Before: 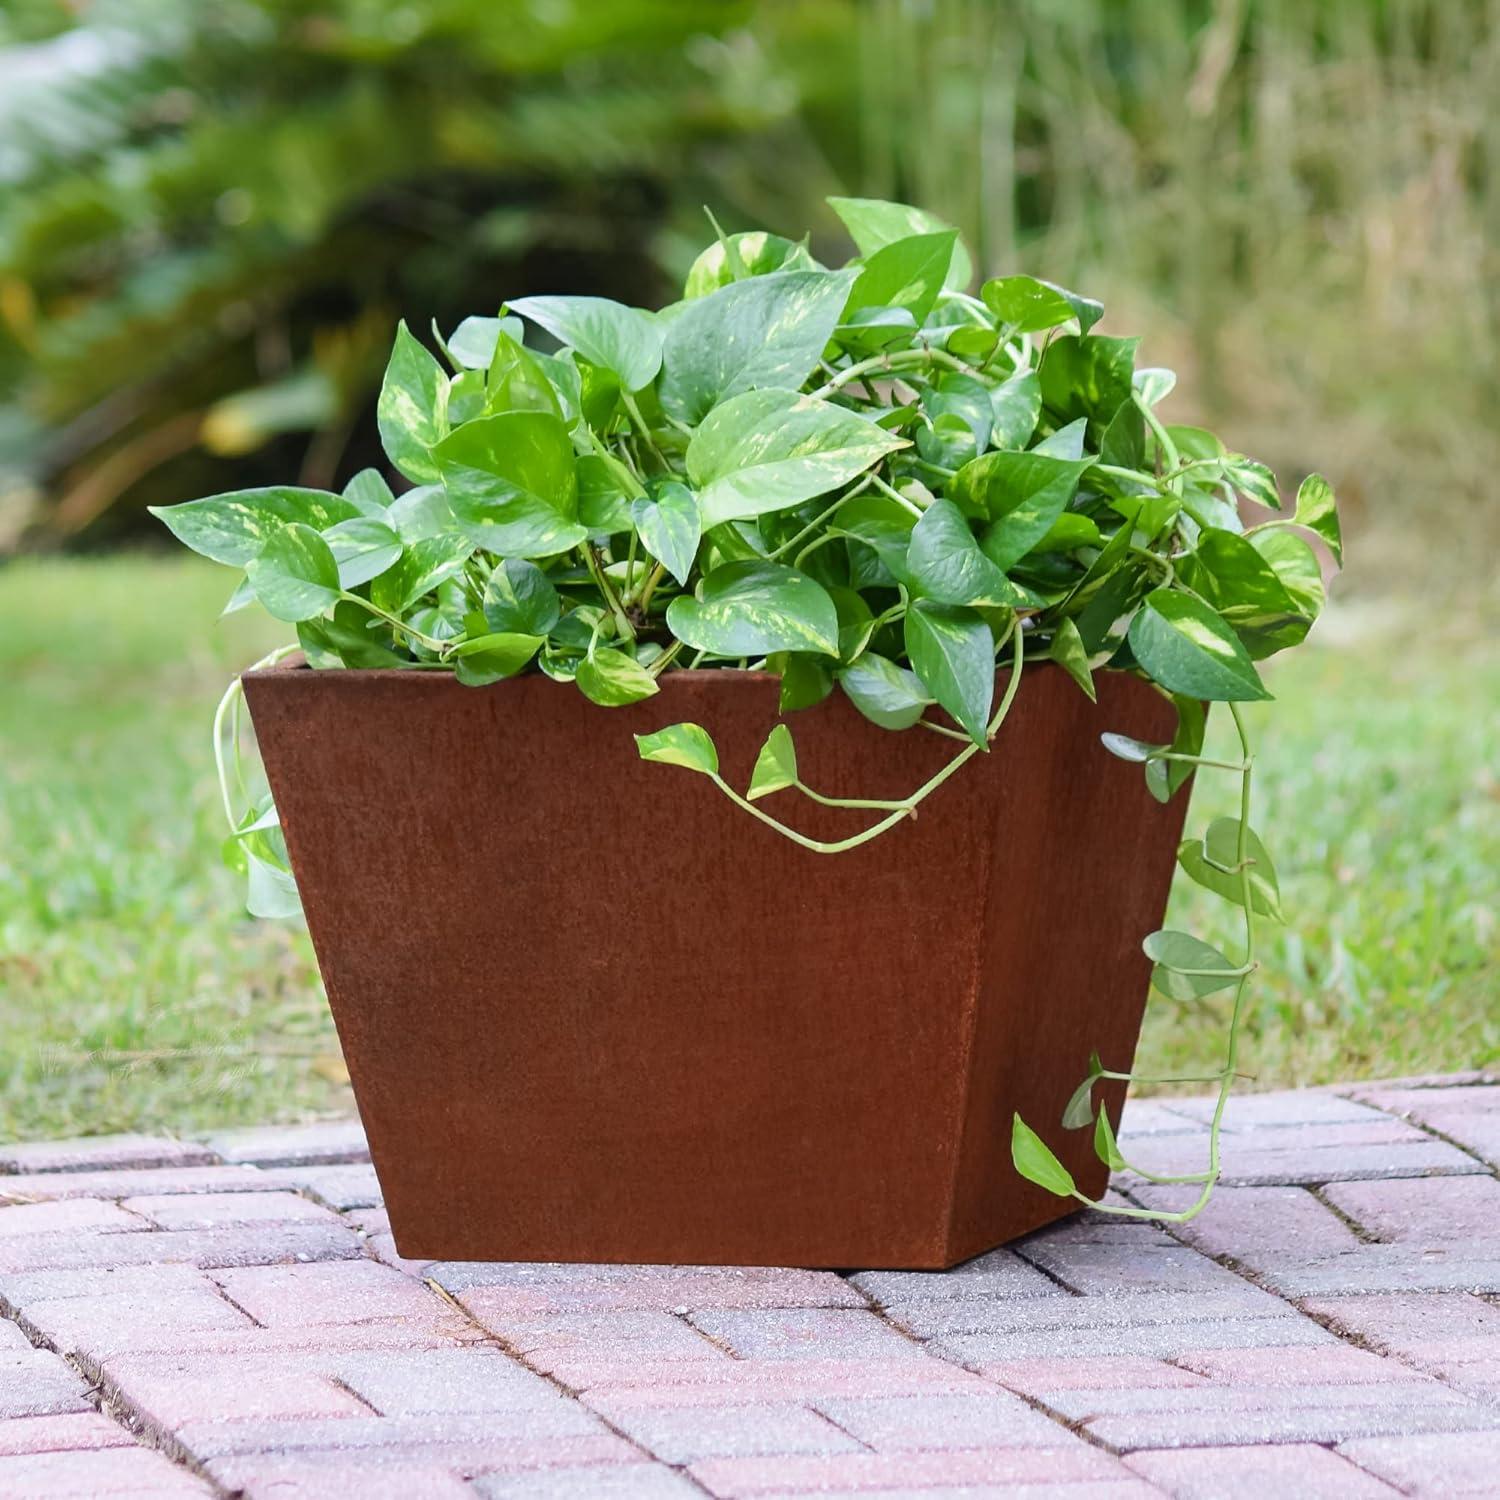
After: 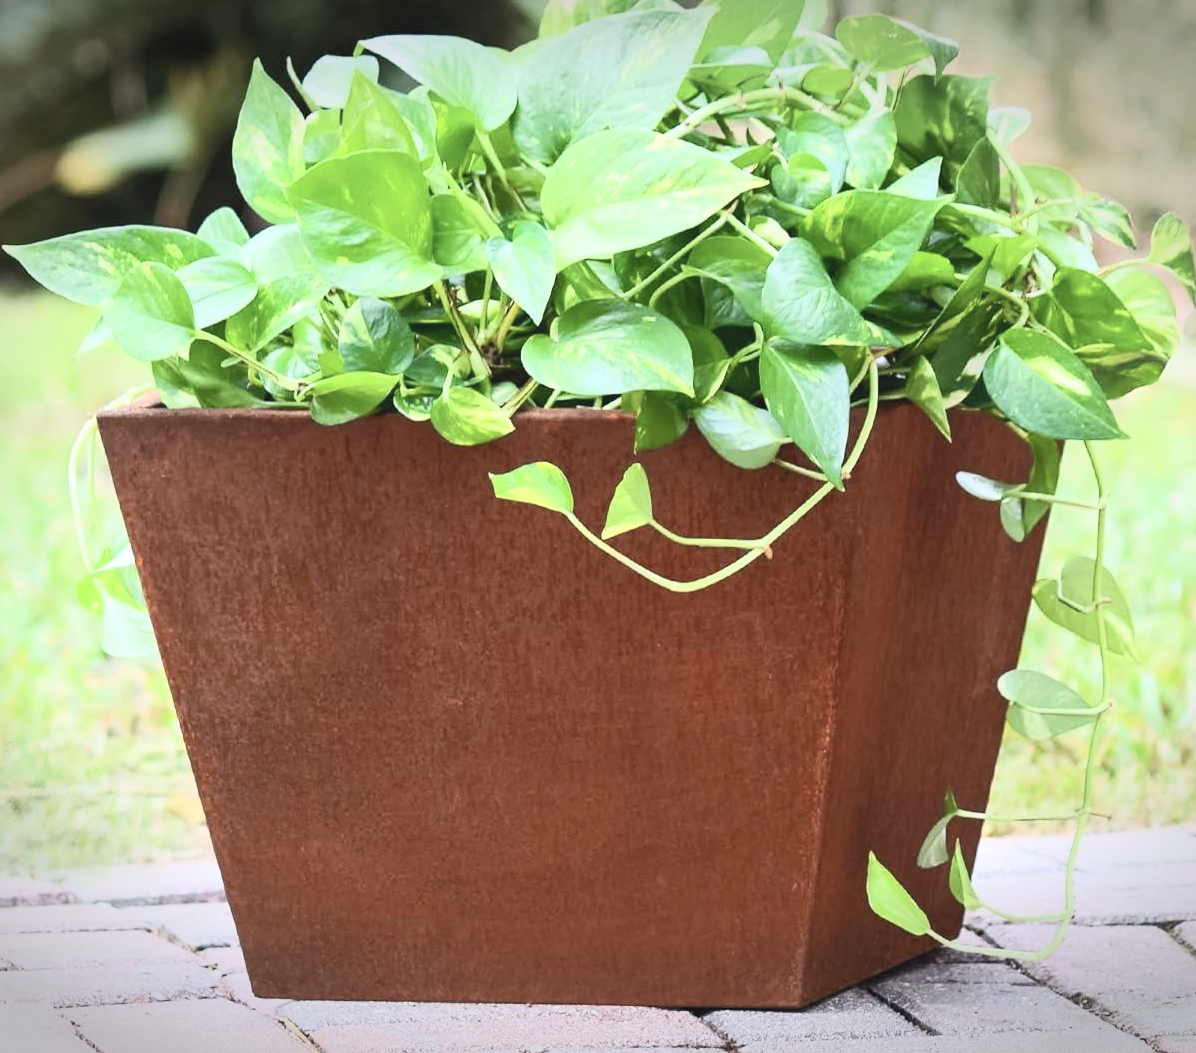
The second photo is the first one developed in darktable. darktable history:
crop: left 9.672%, top 17.432%, right 10.574%, bottom 12.351%
contrast brightness saturation: contrast 0.393, brightness 0.521
vignetting: fall-off start 100.35%, width/height ratio 1.322
